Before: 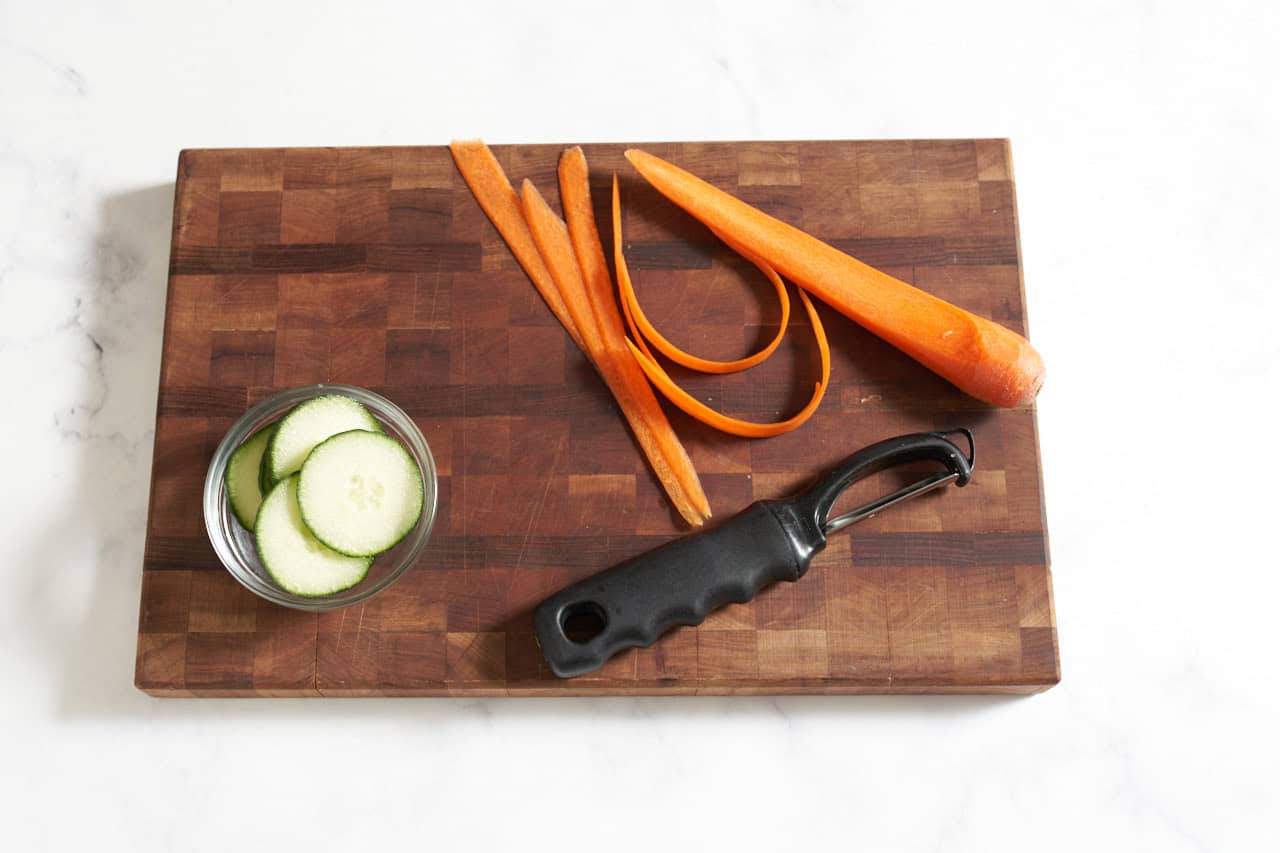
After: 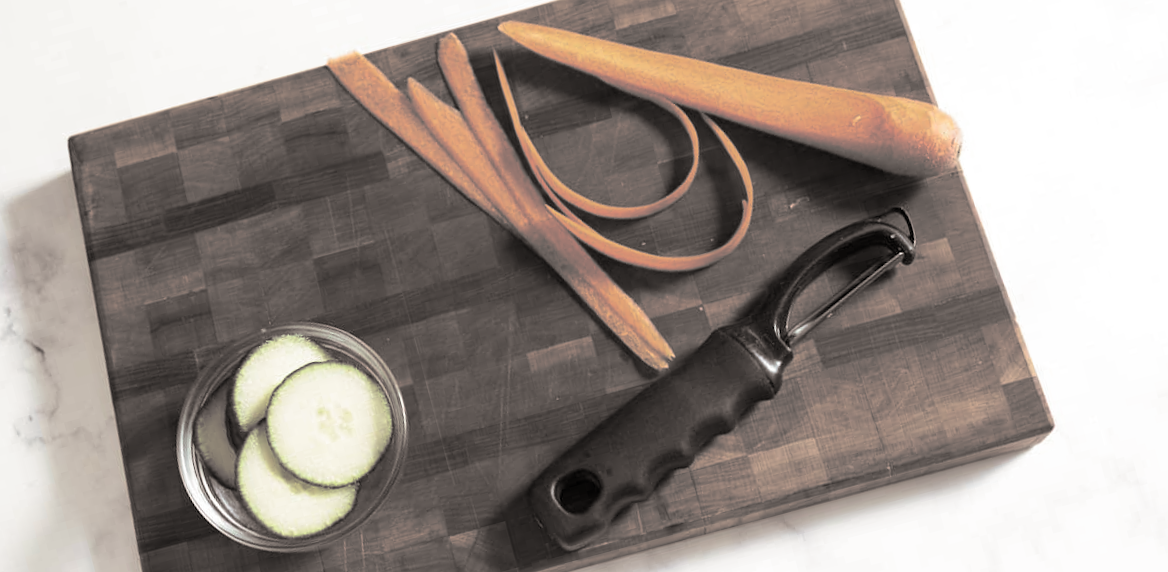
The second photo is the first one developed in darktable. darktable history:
rotate and perspective: rotation -14.8°, crop left 0.1, crop right 0.903, crop top 0.25, crop bottom 0.748
split-toning: shadows › hue 26°, shadows › saturation 0.09, highlights › hue 40°, highlights › saturation 0.18, balance -63, compress 0%
